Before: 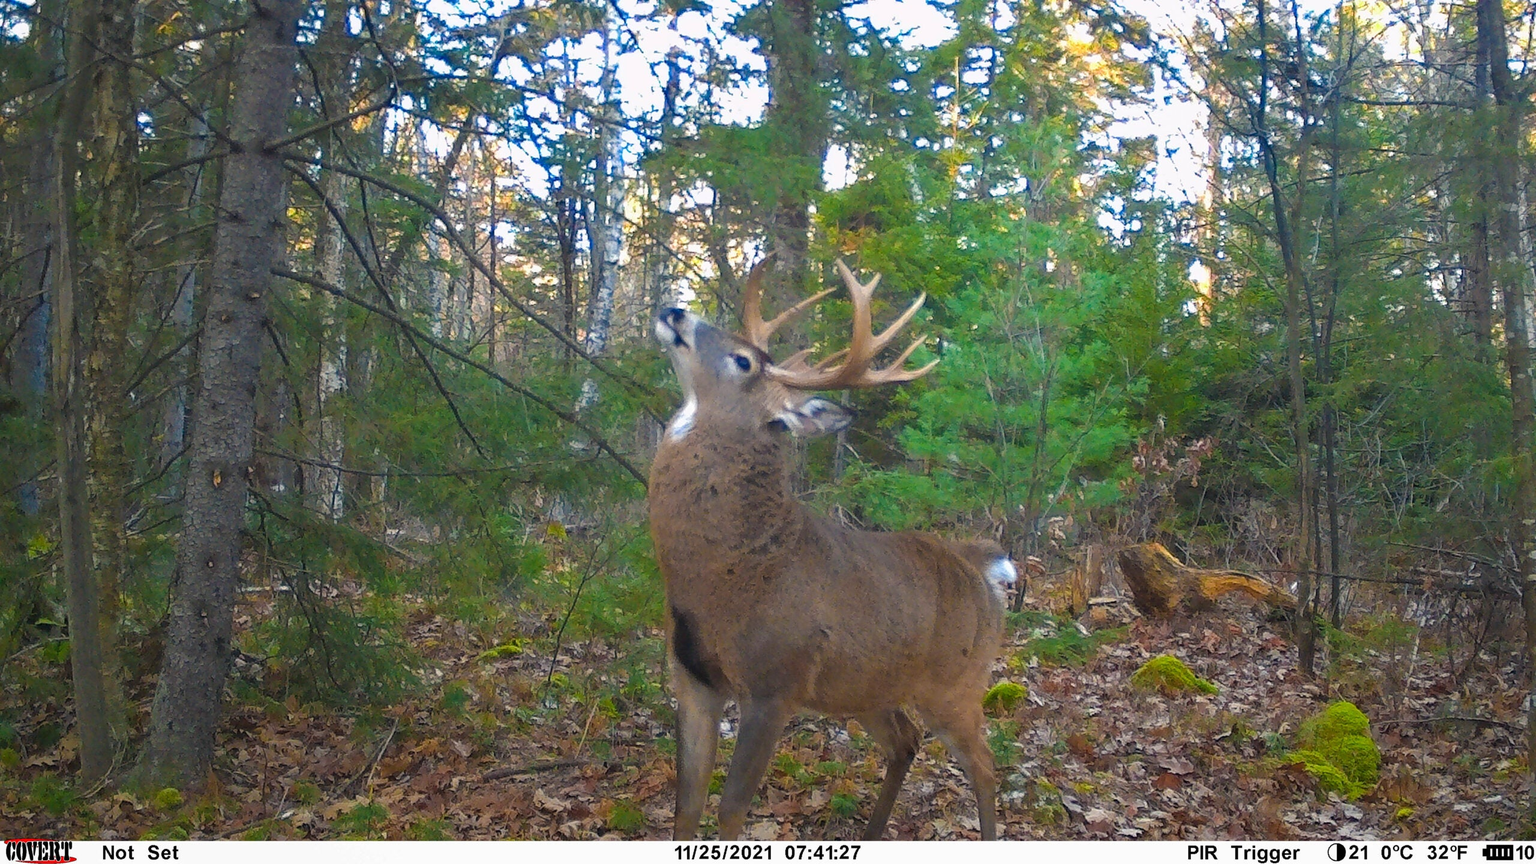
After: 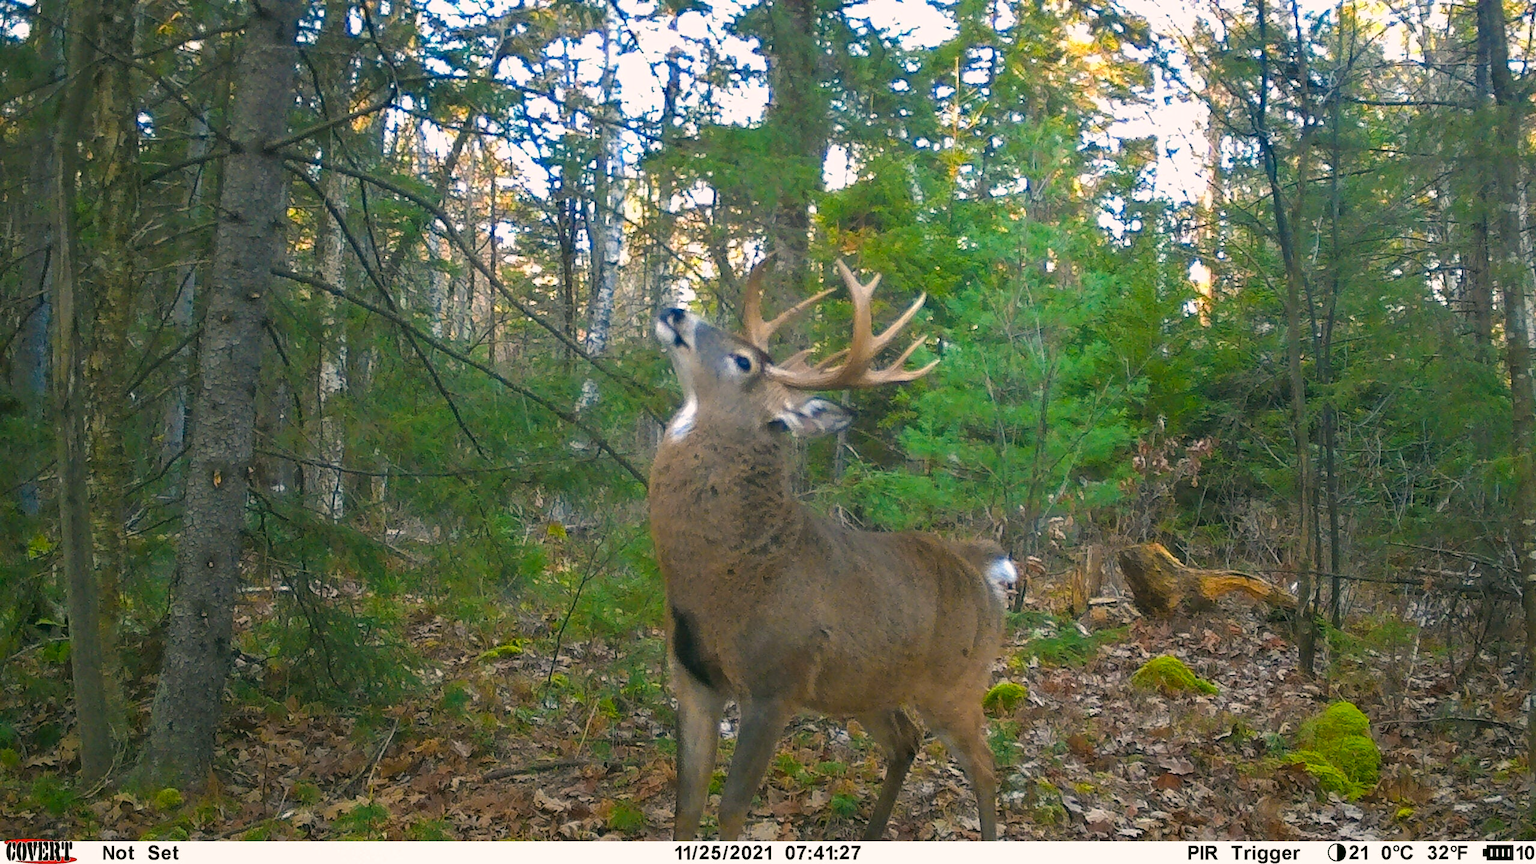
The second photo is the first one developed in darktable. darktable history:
color correction: highlights a* 4, highlights b* 4.96, shadows a* -8.25, shadows b* 4.95
